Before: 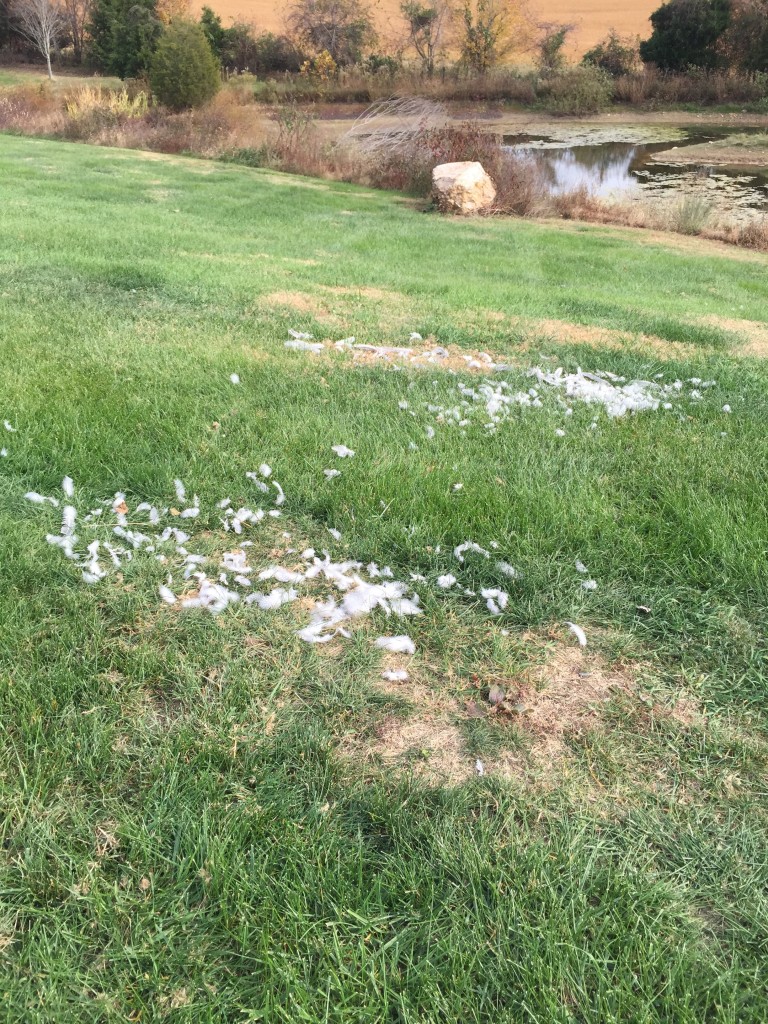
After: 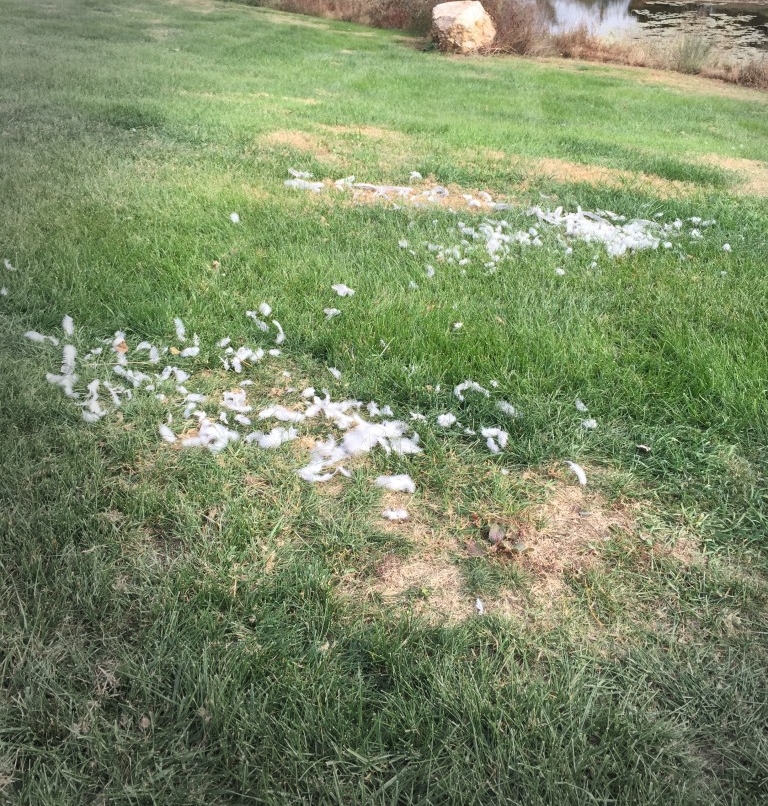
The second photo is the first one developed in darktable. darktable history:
crop and rotate: top 15.774%, bottom 5.506%
vignetting: fall-off start 73.57%, center (0.22, -0.235)
